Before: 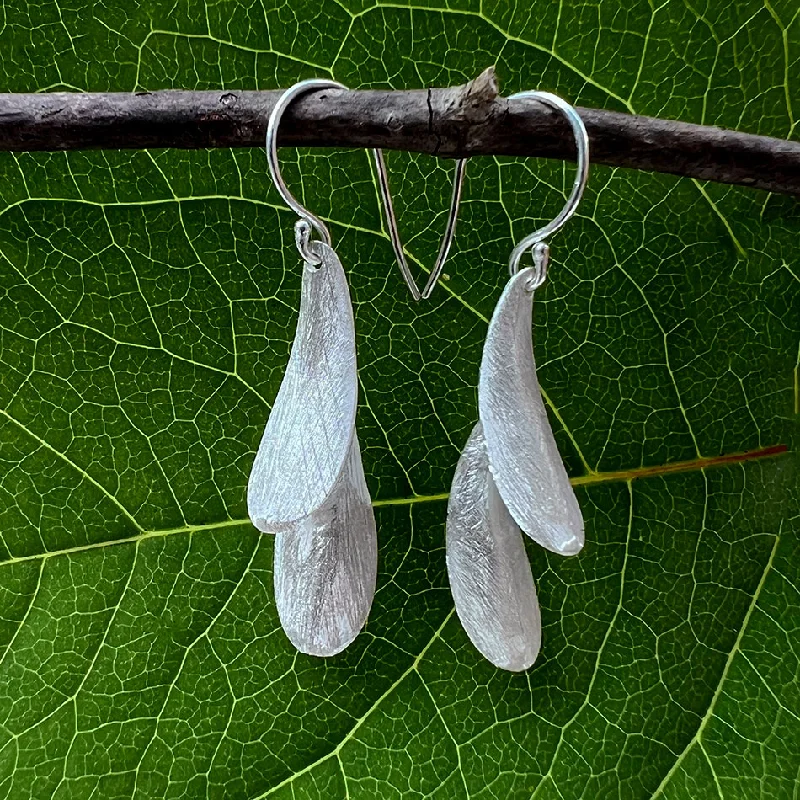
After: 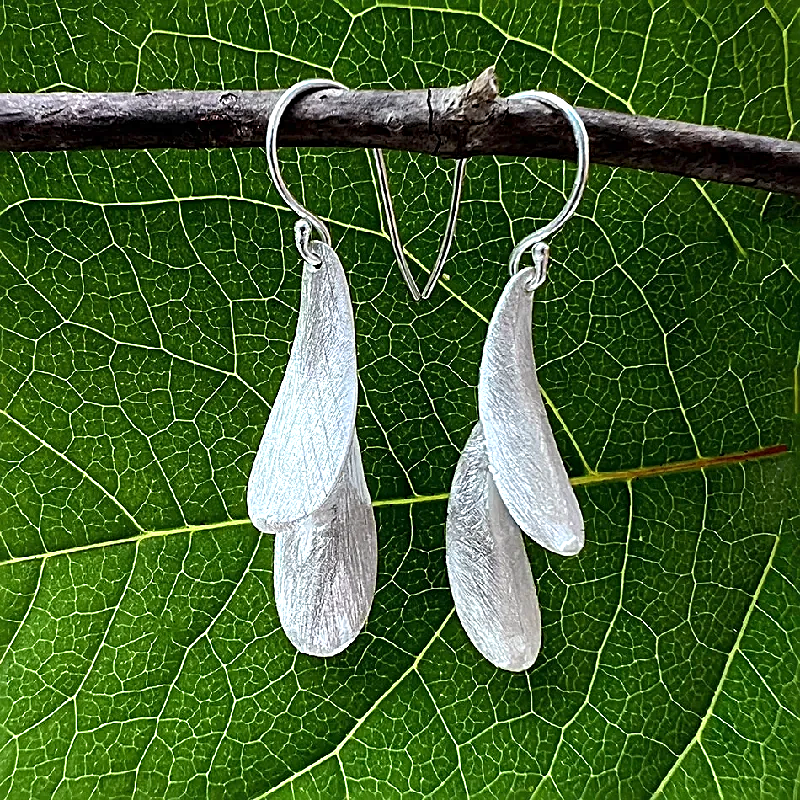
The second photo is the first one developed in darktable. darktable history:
exposure: exposure 0.64 EV, compensate exposure bias true, compensate highlight preservation false
sharpen: radius 2.535, amount 0.618
